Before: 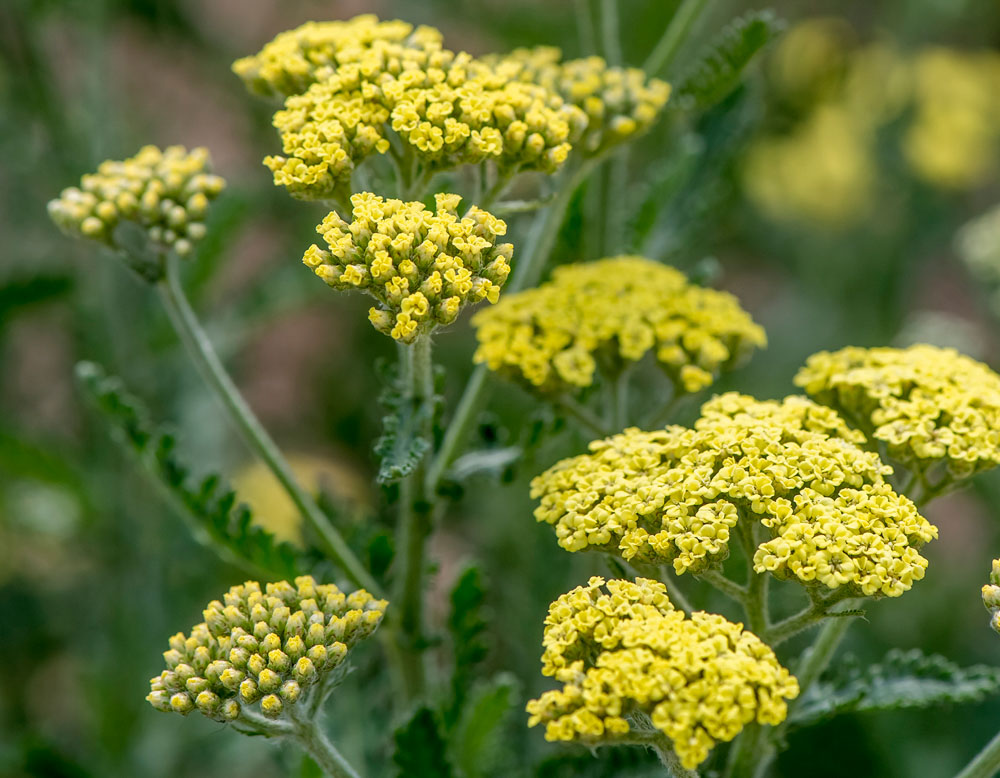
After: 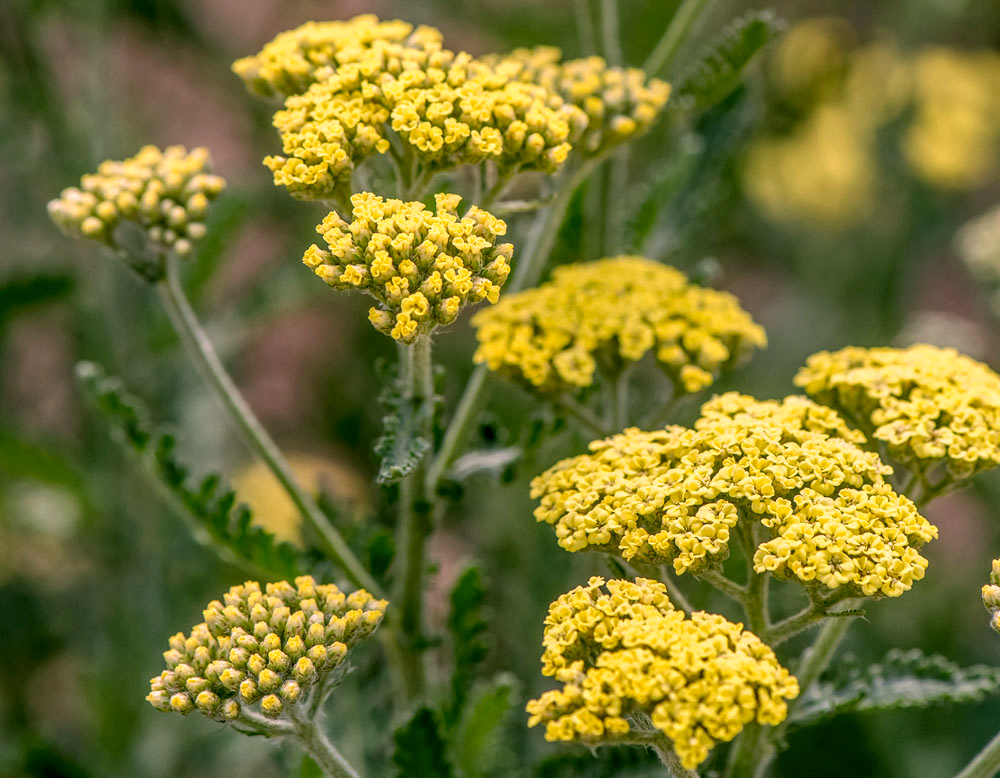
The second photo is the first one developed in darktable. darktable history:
local contrast: on, module defaults
color correction: highlights a* 14.58, highlights b* 4.75
